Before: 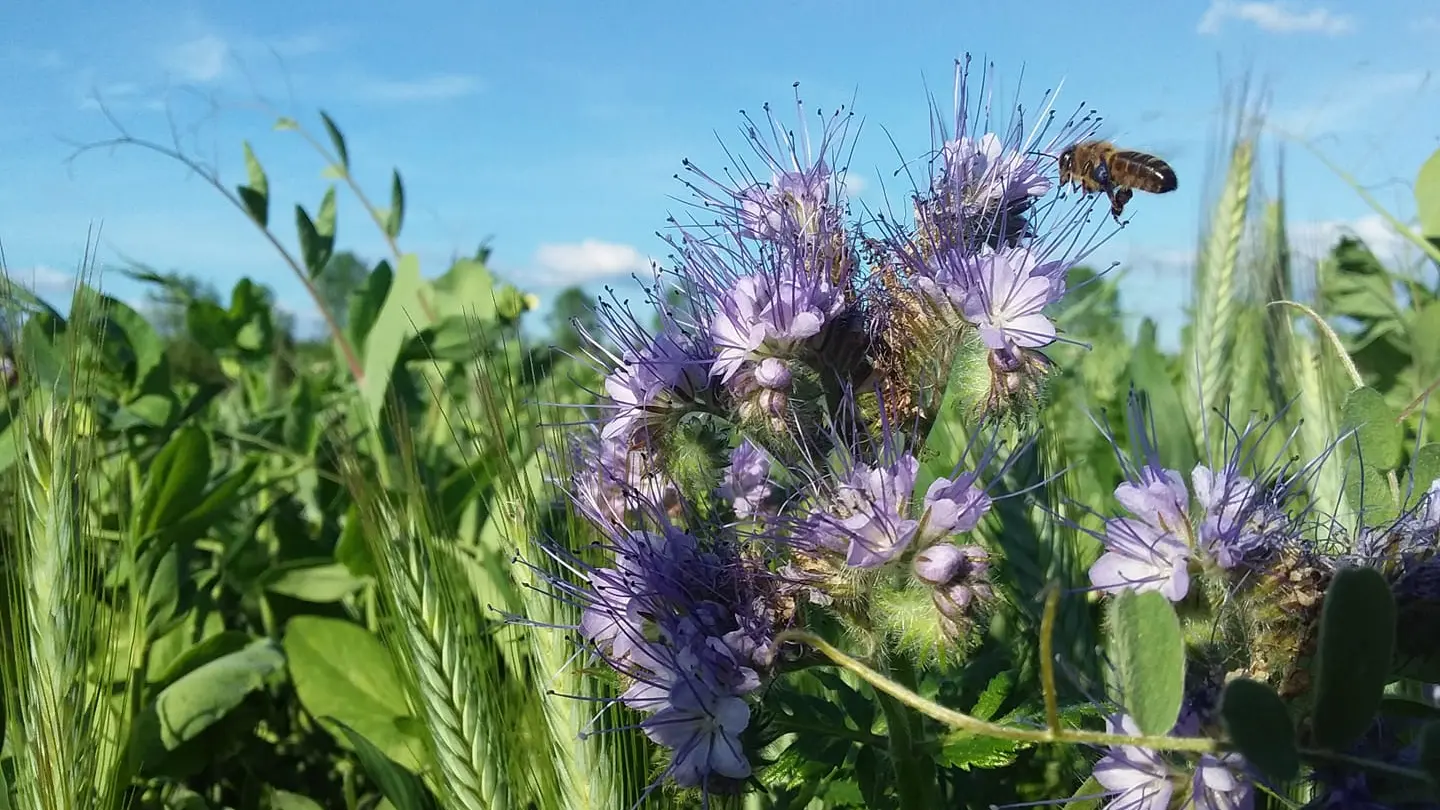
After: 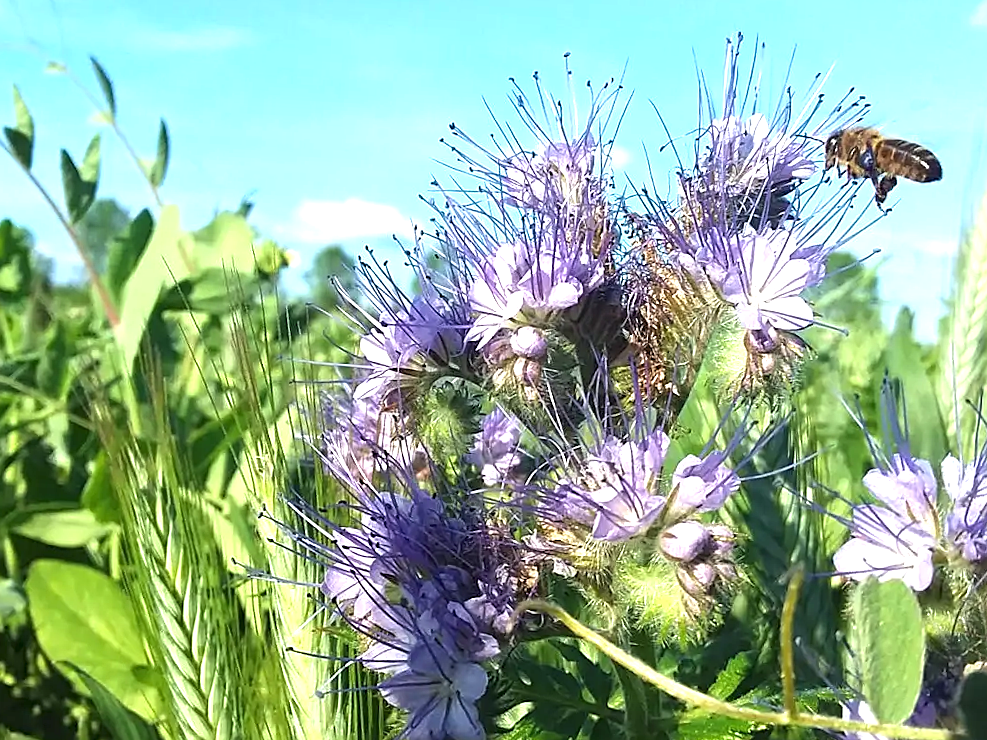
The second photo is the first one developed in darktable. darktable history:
crop and rotate: angle -3.01°, left 14.062%, top 0.041%, right 11.018%, bottom 0.086%
exposure: black level correction 0, exposure 1.026 EV, compensate highlight preservation false
color balance rgb: perceptual saturation grading › global saturation -3.418%, perceptual saturation grading › shadows -3.159%, global vibrance 20%
sharpen: on, module defaults
